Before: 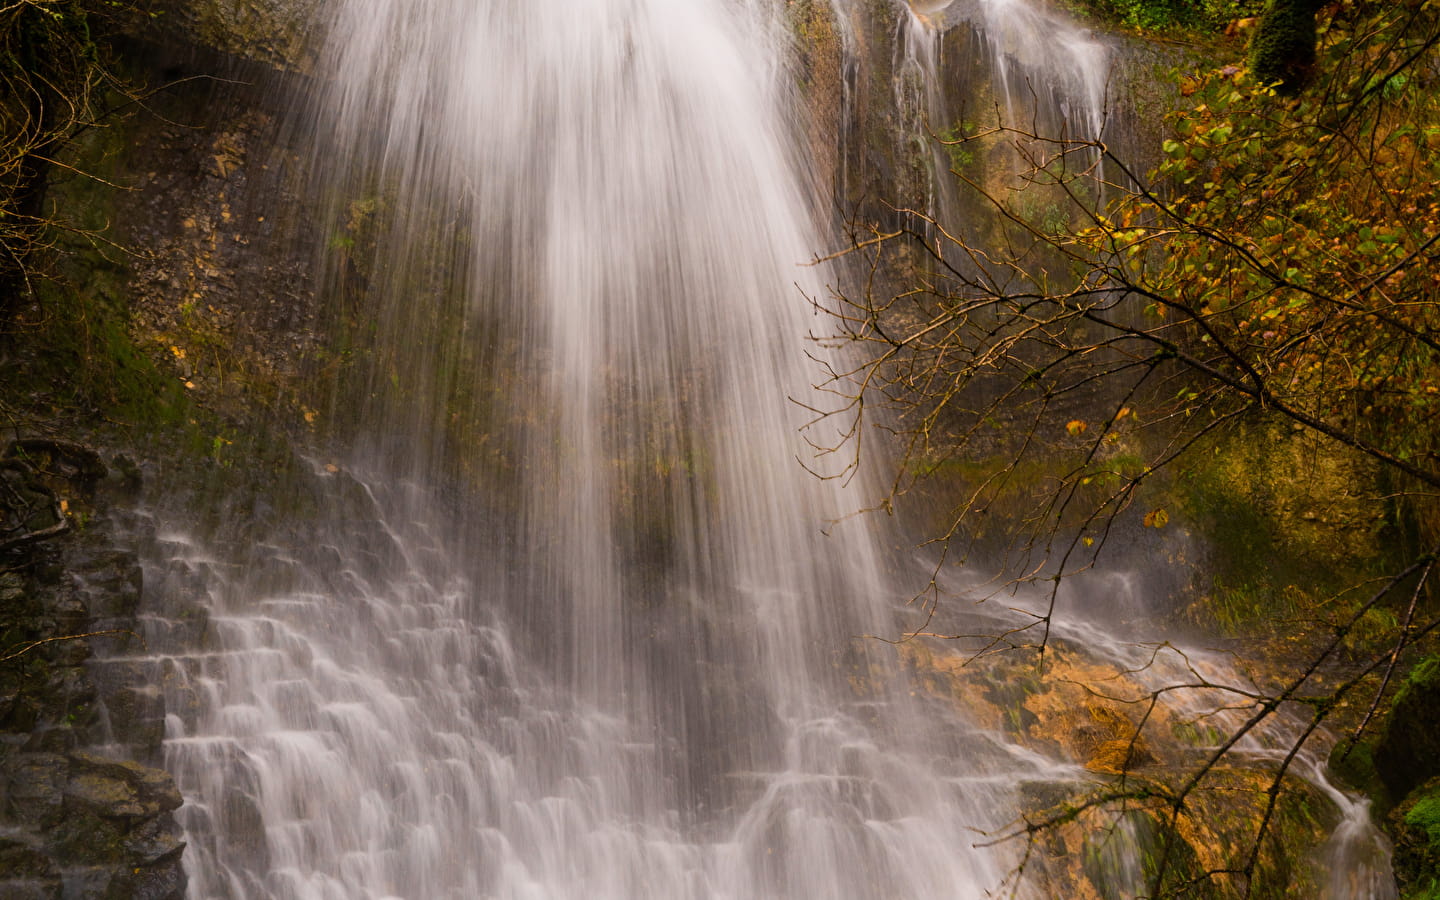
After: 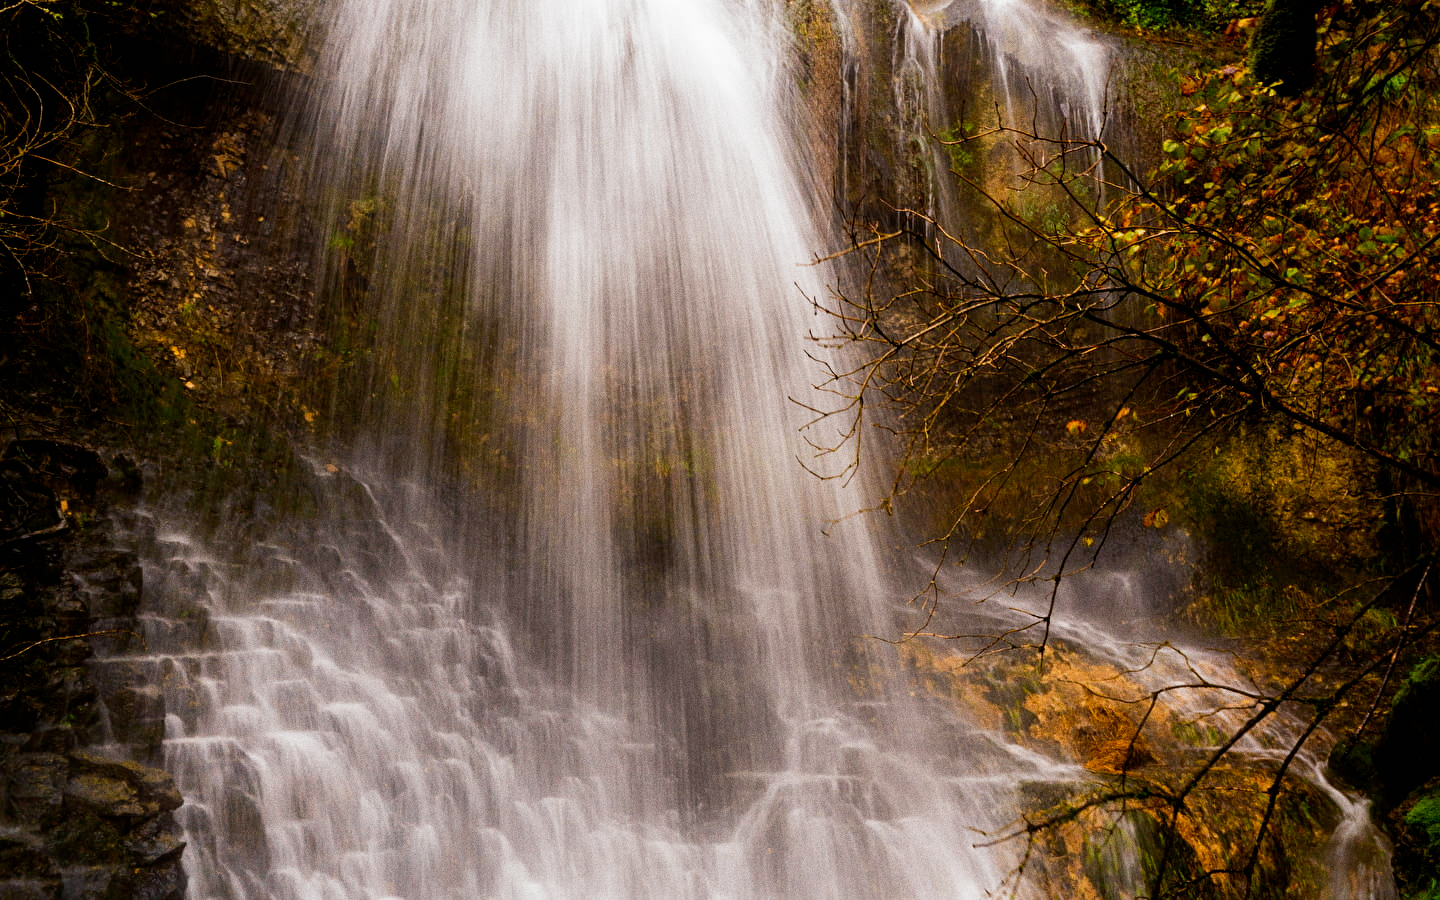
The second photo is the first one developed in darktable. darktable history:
filmic rgb: black relative exposure -8.2 EV, white relative exposure 2.2 EV, threshold 3 EV, hardness 7.11, latitude 75%, contrast 1.325, highlights saturation mix -2%, shadows ↔ highlights balance 30%, preserve chrominance no, color science v5 (2021), contrast in shadows safe, contrast in highlights safe, enable highlight reconstruction true
grain: coarseness 8.68 ISO, strength 31.94%
